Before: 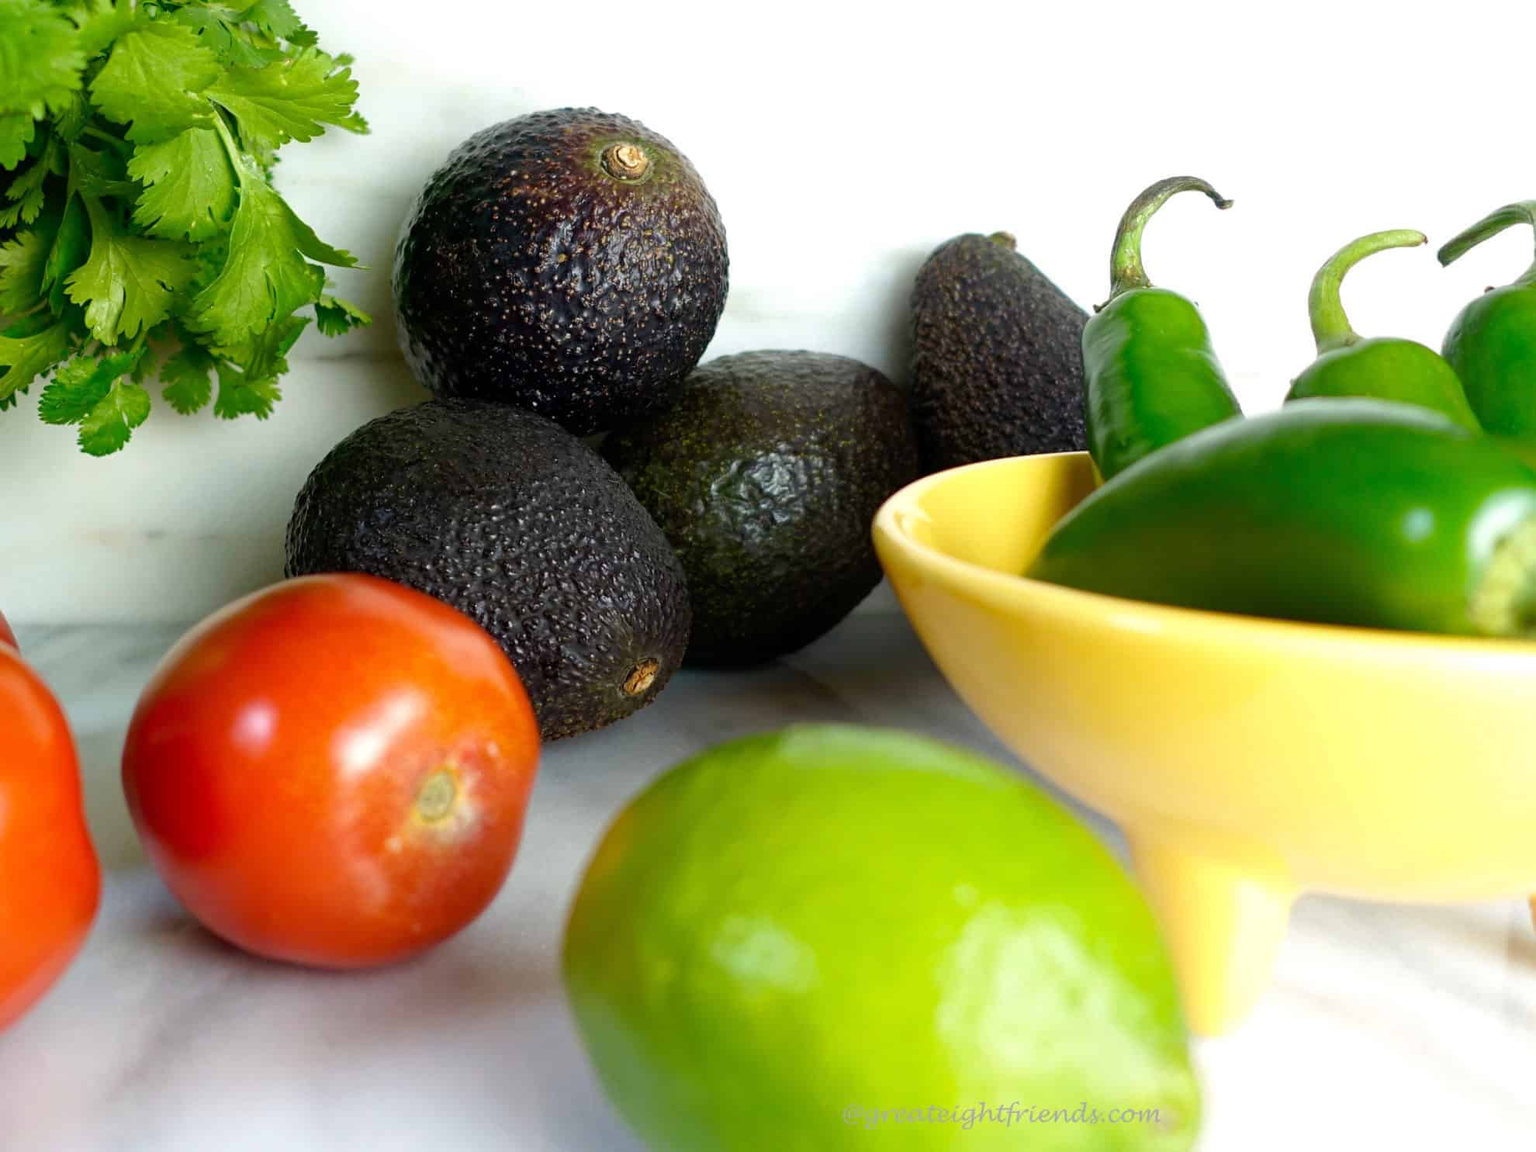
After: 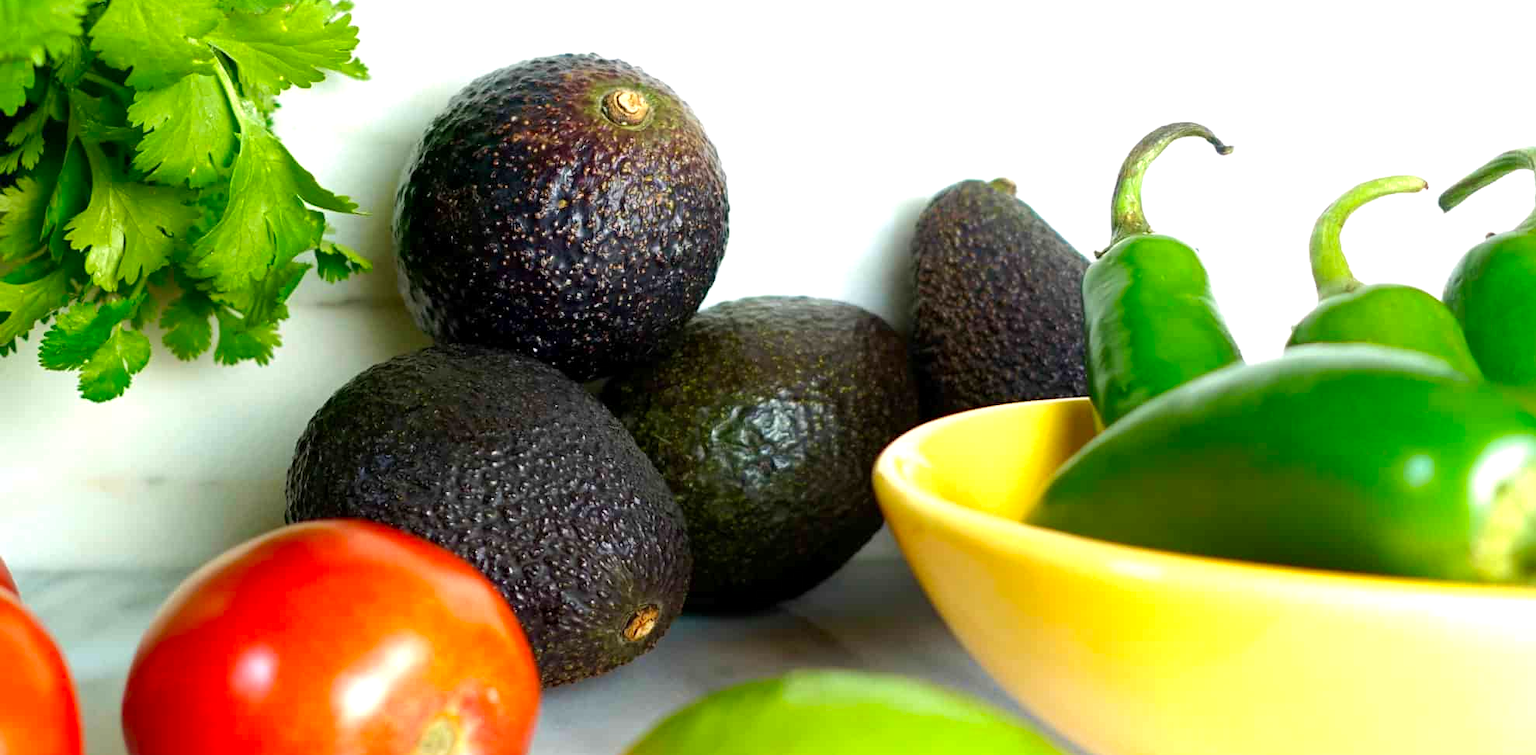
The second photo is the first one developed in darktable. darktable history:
contrast brightness saturation: contrast 0.04, saturation 0.16
velvia: strength 15%
exposure: black level correction 0.001, exposure 0.5 EV, compensate exposure bias true, compensate highlight preservation false
crop and rotate: top 4.848%, bottom 29.503%
